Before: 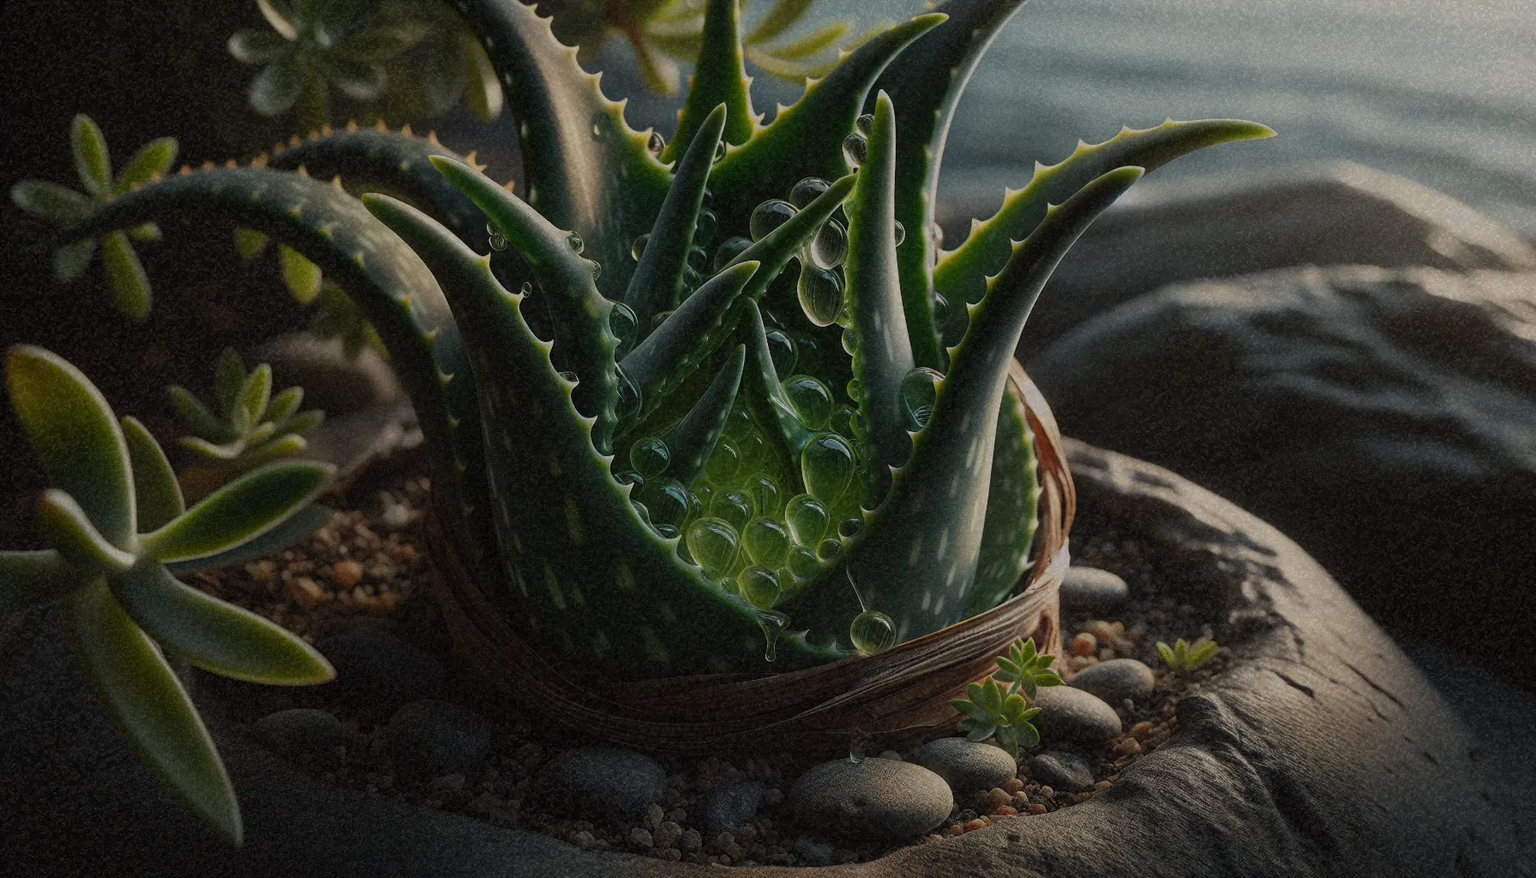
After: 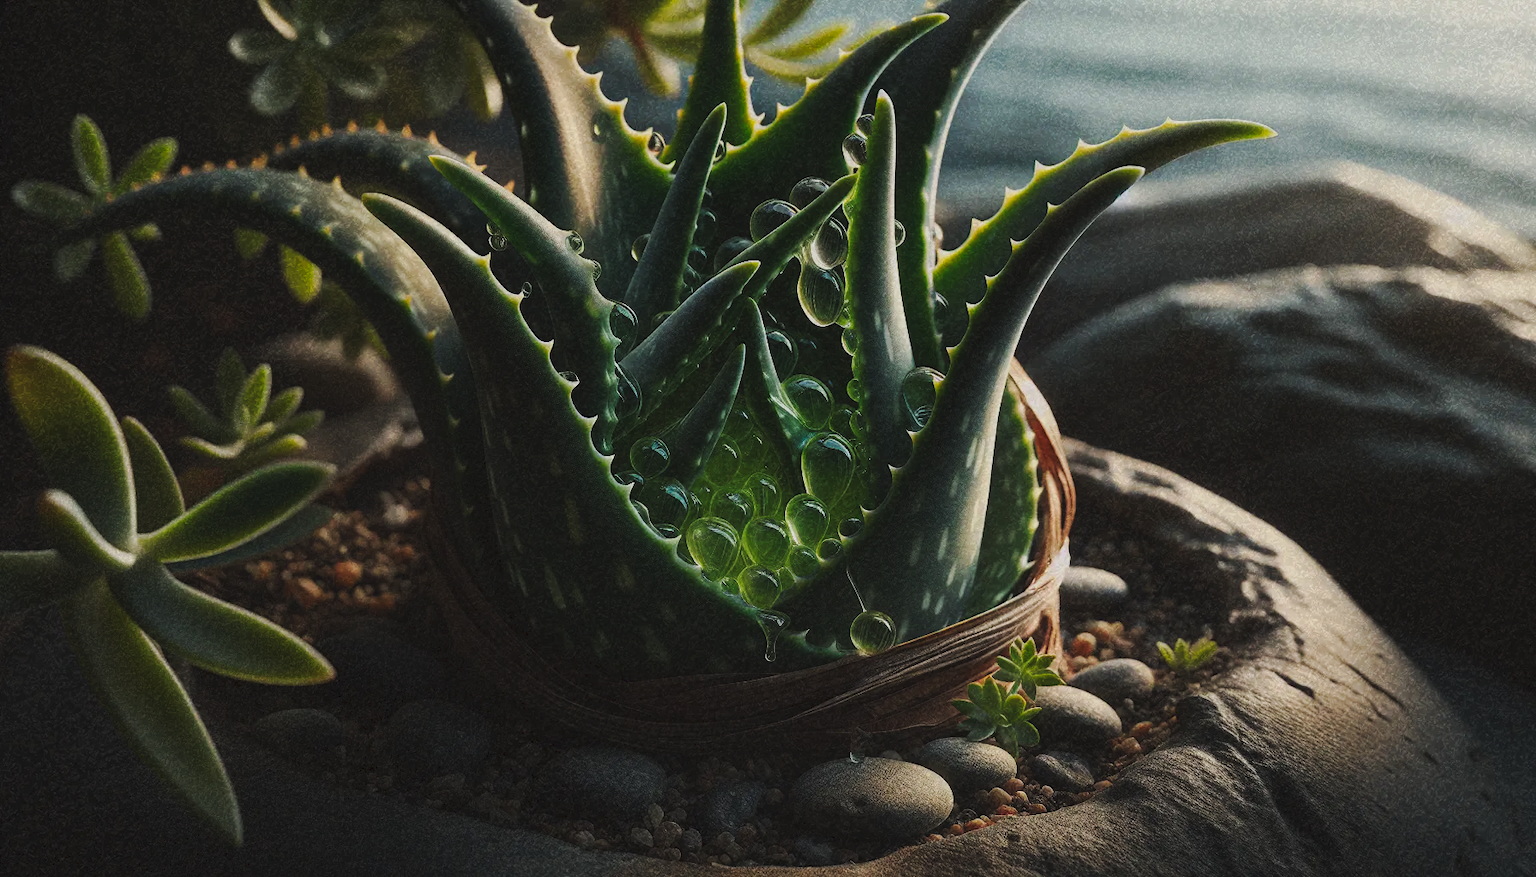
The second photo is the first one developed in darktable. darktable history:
tone curve: curves: ch0 [(0, 0) (0.003, 0.045) (0.011, 0.054) (0.025, 0.069) (0.044, 0.083) (0.069, 0.101) (0.1, 0.119) (0.136, 0.146) (0.177, 0.177) (0.224, 0.221) (0.277, 0.277) (0.335, 0.362) (0.399, 0.452) (0.468, 0.571) (0.543, 0.666) (0.623, 0.758) (0.709, 0.853) (0.801, 0.896) (0.898, 0.945) (1, 1)], preserve colors none
